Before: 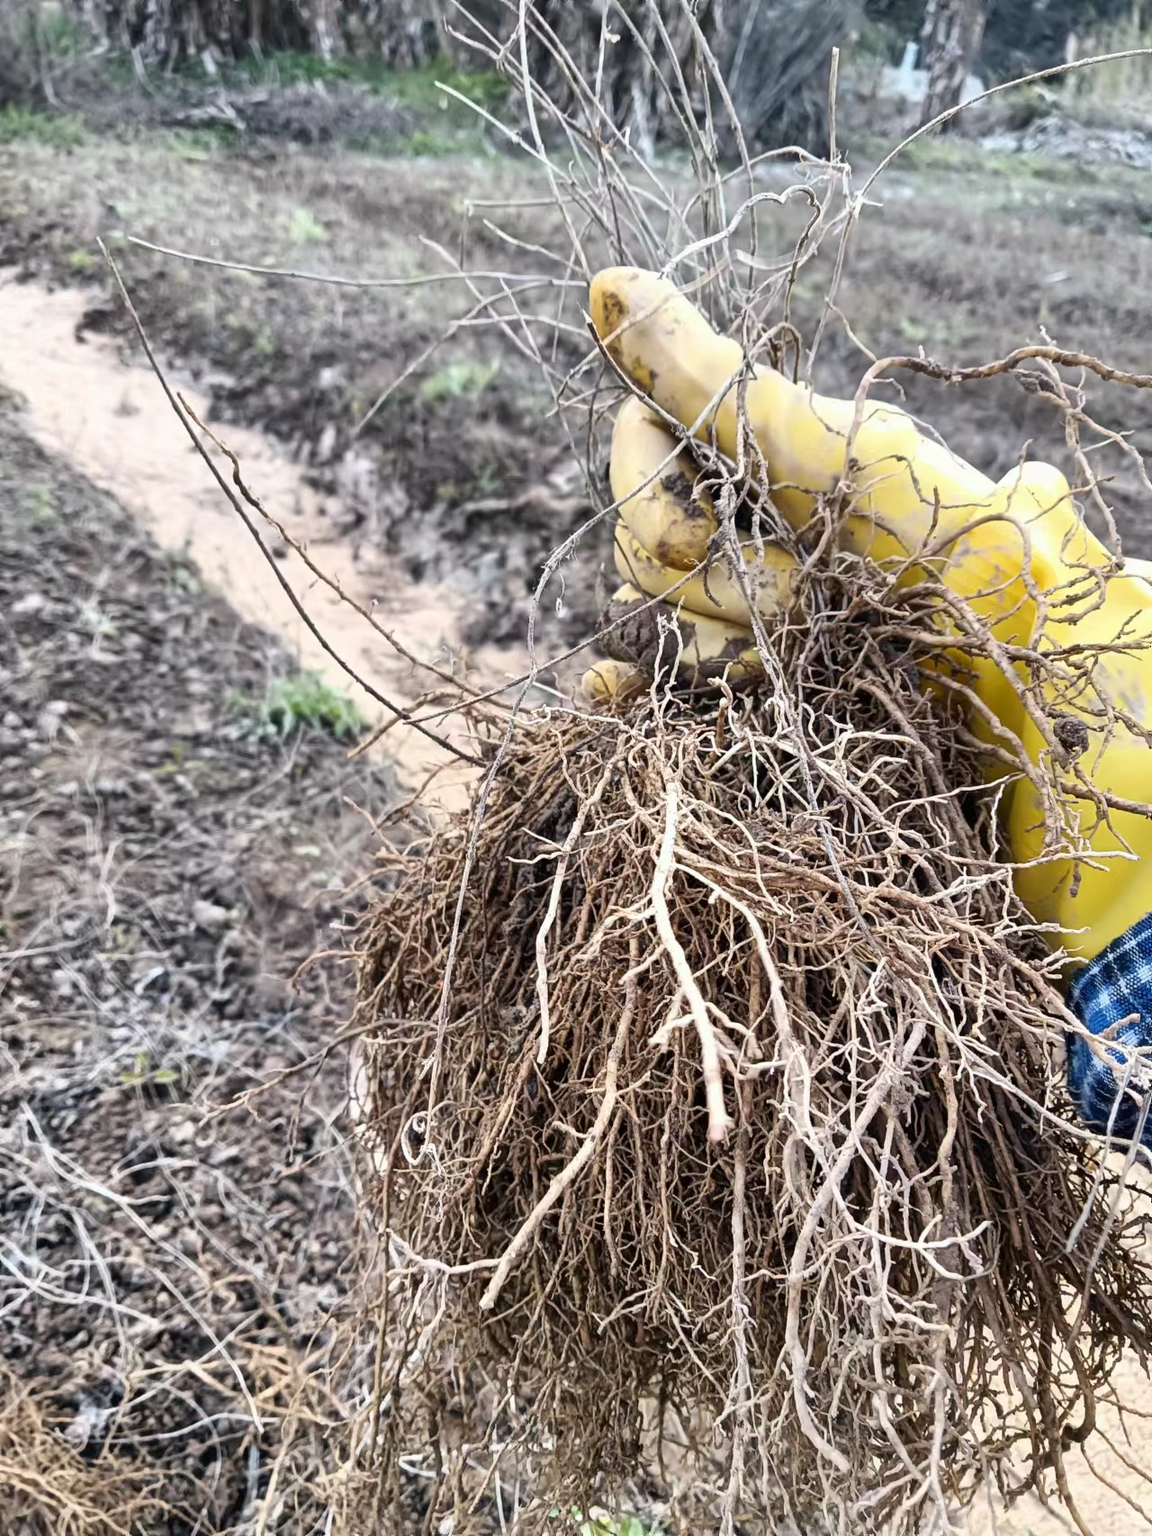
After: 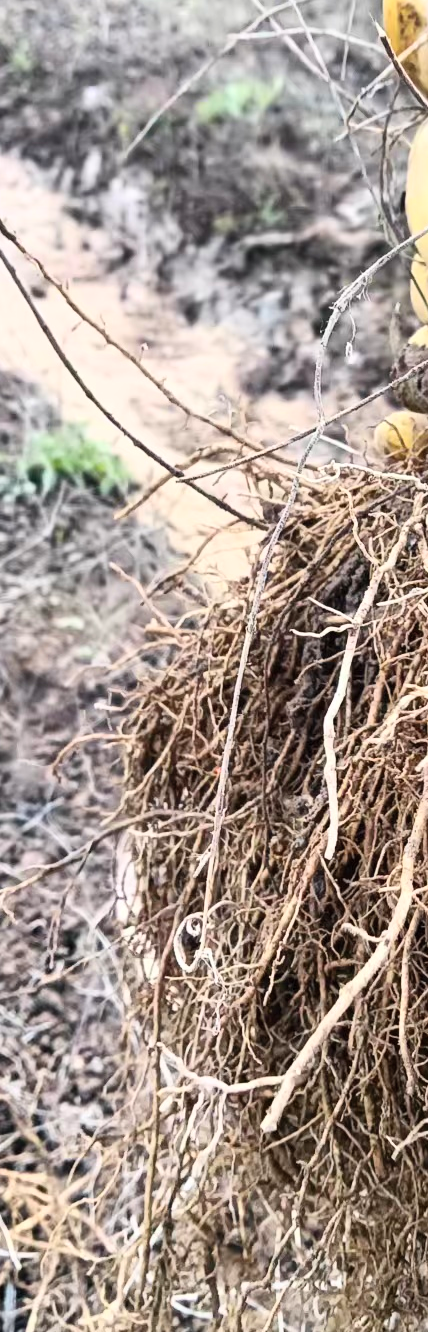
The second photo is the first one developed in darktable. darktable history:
crop and rotate: left 21.289%, top 18.898%, right 45.208%, bottom 3.001%
contrast brightness saturation: contrast 0.204, brightness 0.166, saturation 0.218
tone equalizer: on, module defaults
